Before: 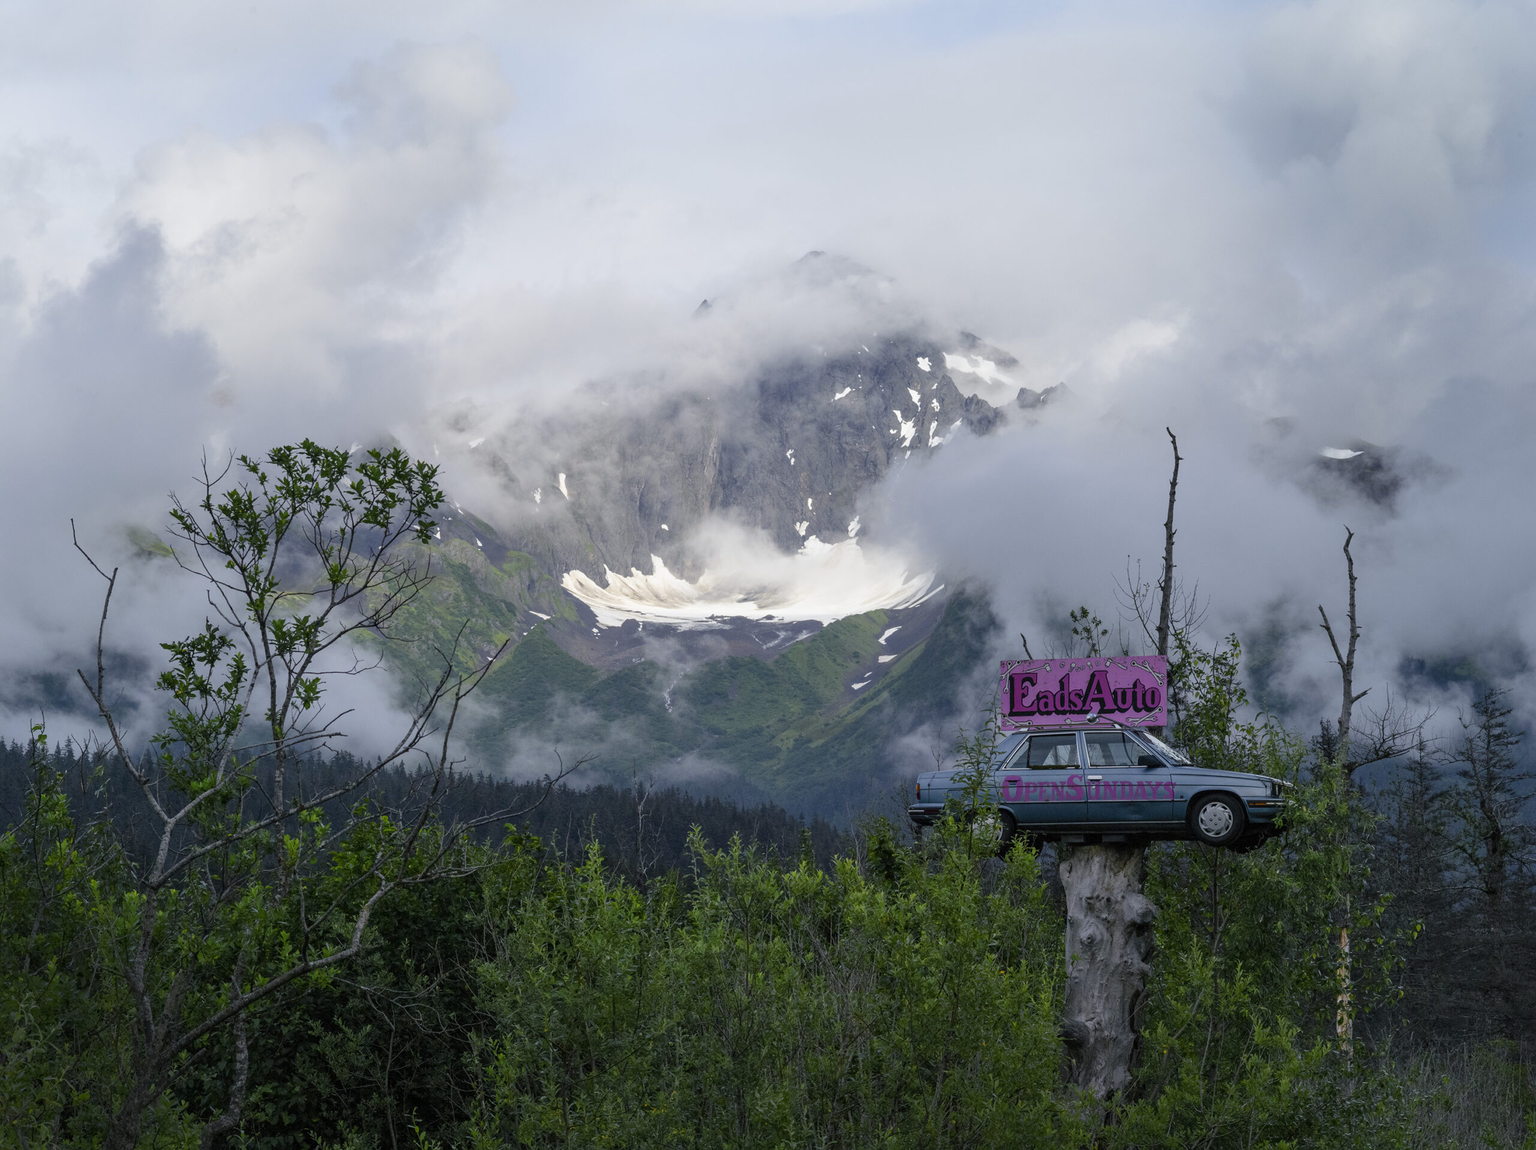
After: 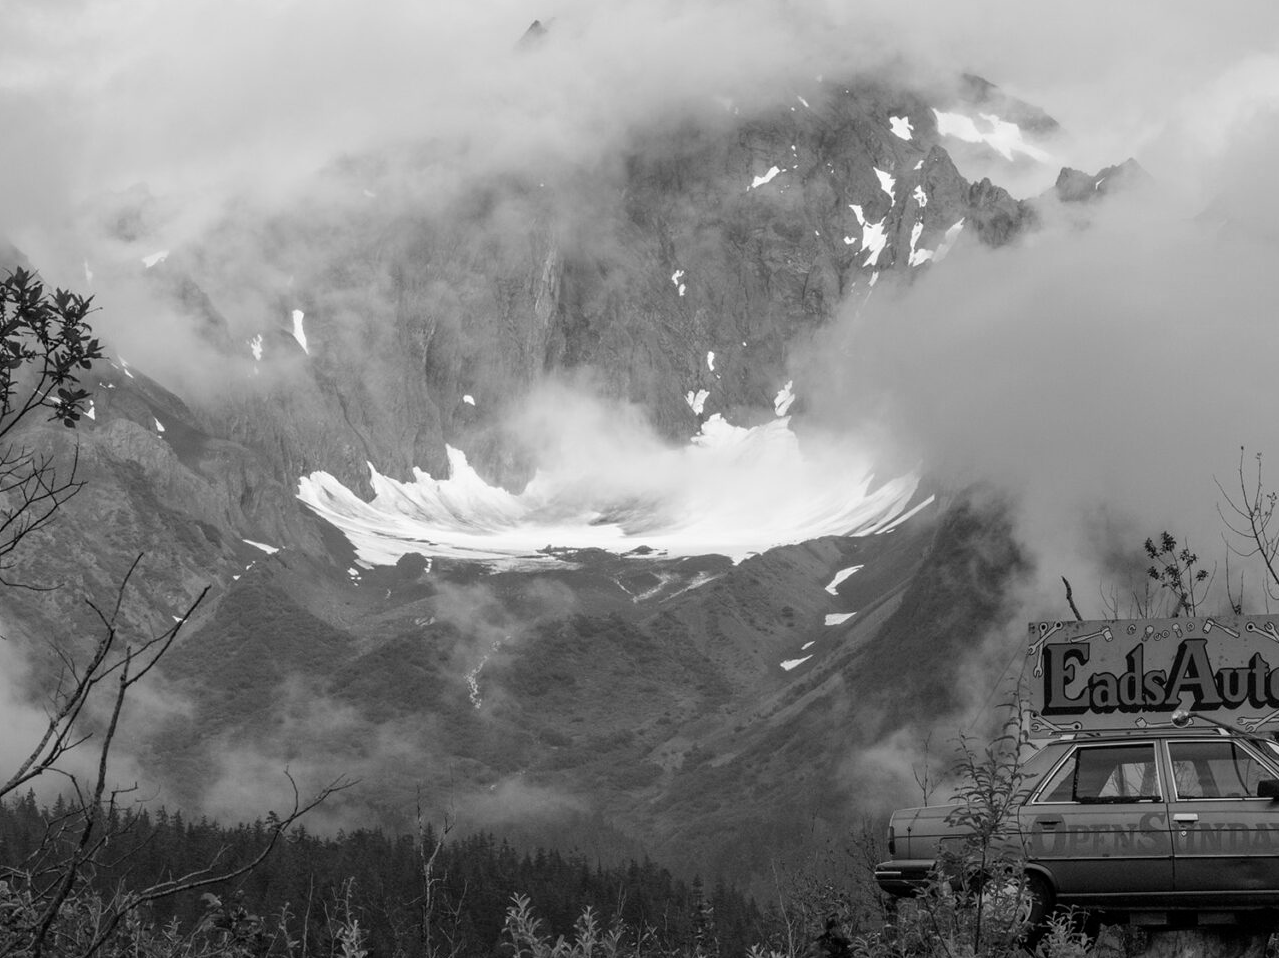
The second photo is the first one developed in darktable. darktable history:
crop: left 25%, top 25%, right 25%, bottom 25%
monochrome: on, module defaults
